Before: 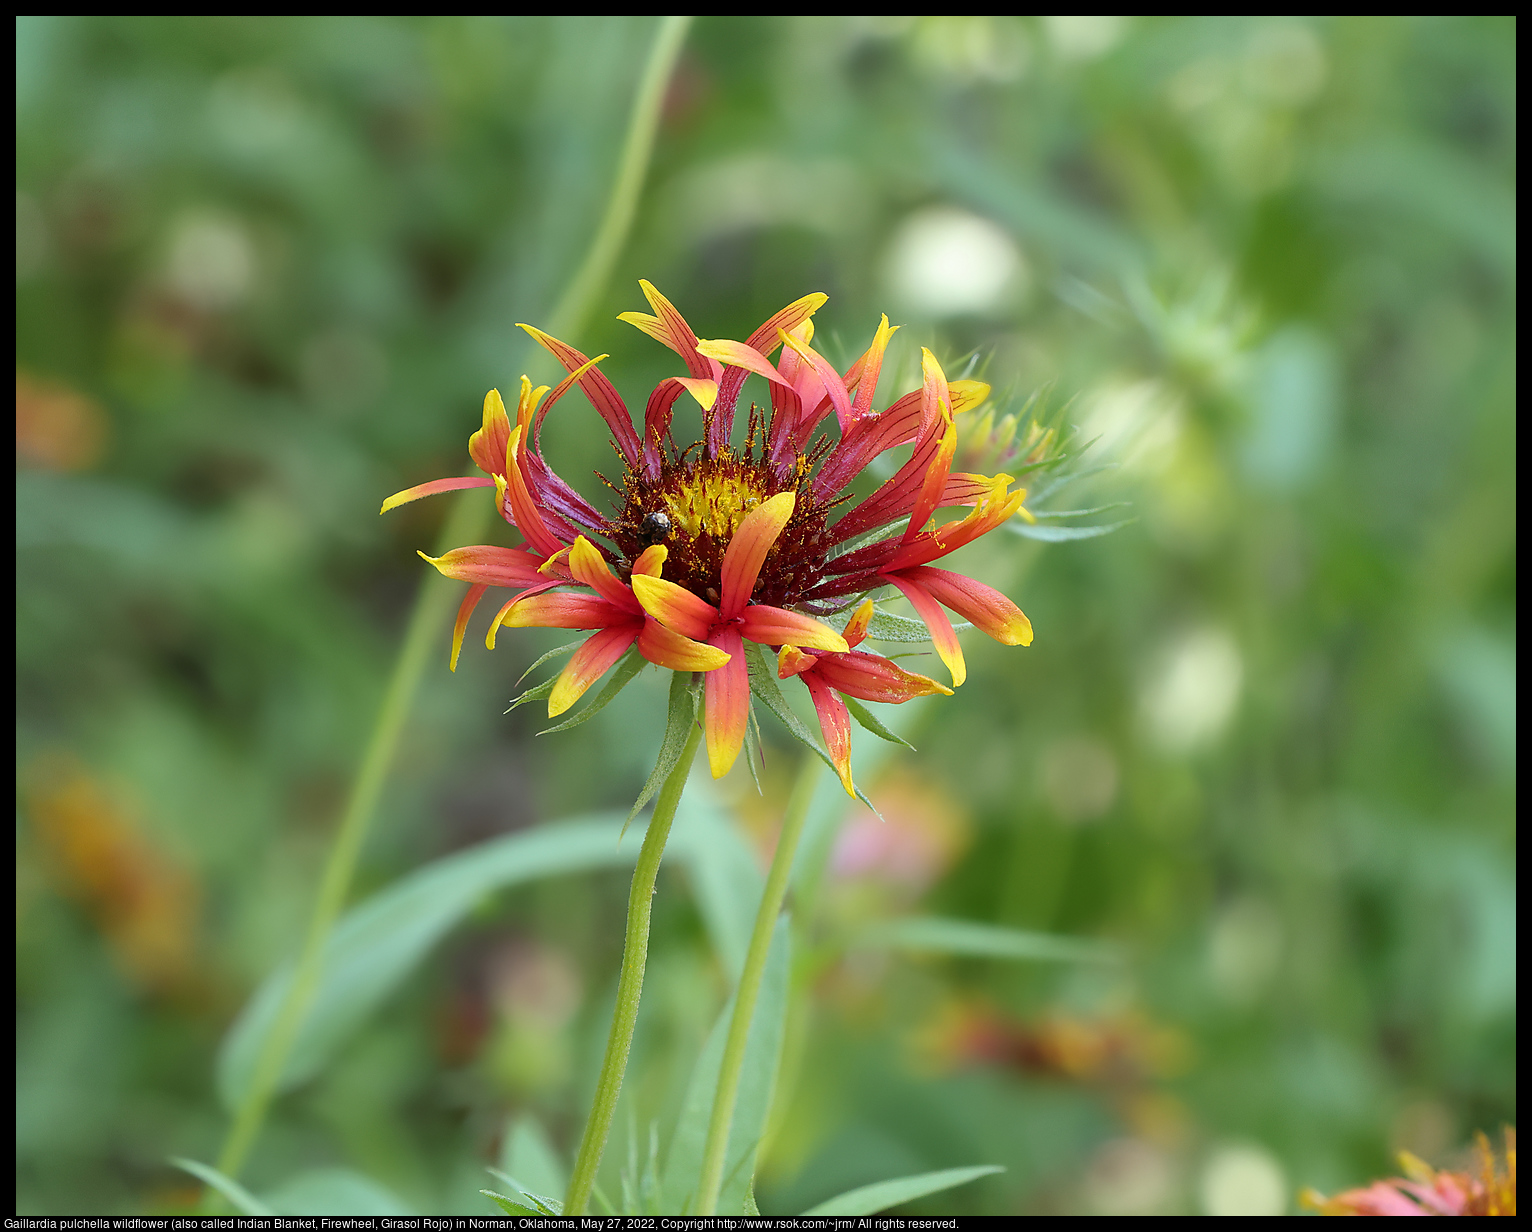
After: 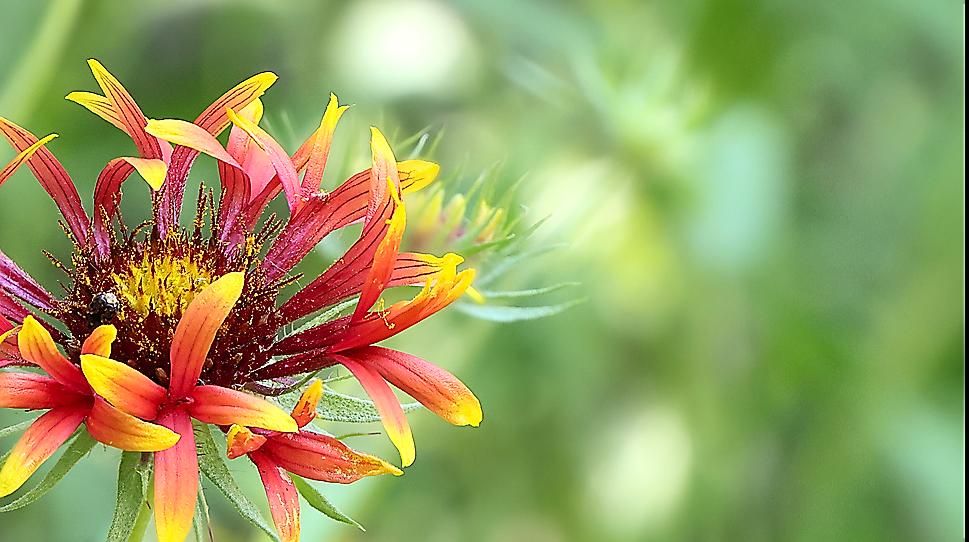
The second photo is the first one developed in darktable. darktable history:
exposure: black level correction 0, compensate highlight preservation false
sharpen: radius 1.348, amount 1.263, threshold 0.769
contrast brightness saturation: contrast 0.204, brightness 0.143, saturation 0.141
crop: left 36.019%, top 17.883%, right 0.68%, bottom 38.064%
local contrast: highlights 105%, shadows 98%, detail 119%, midtone range 0.2
